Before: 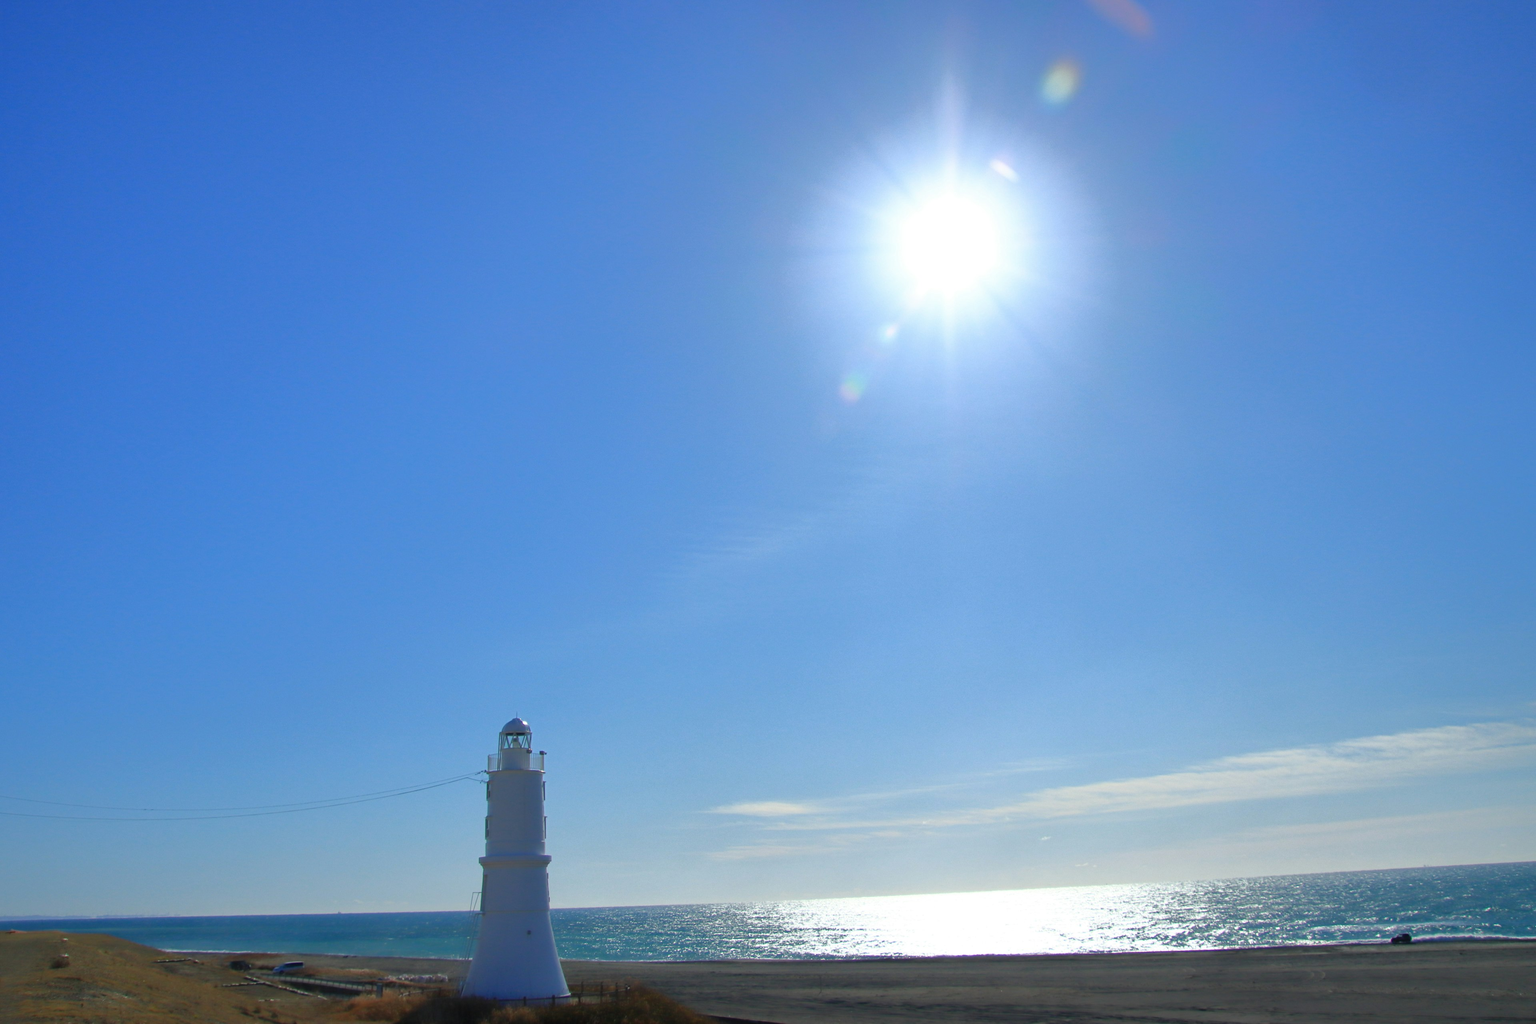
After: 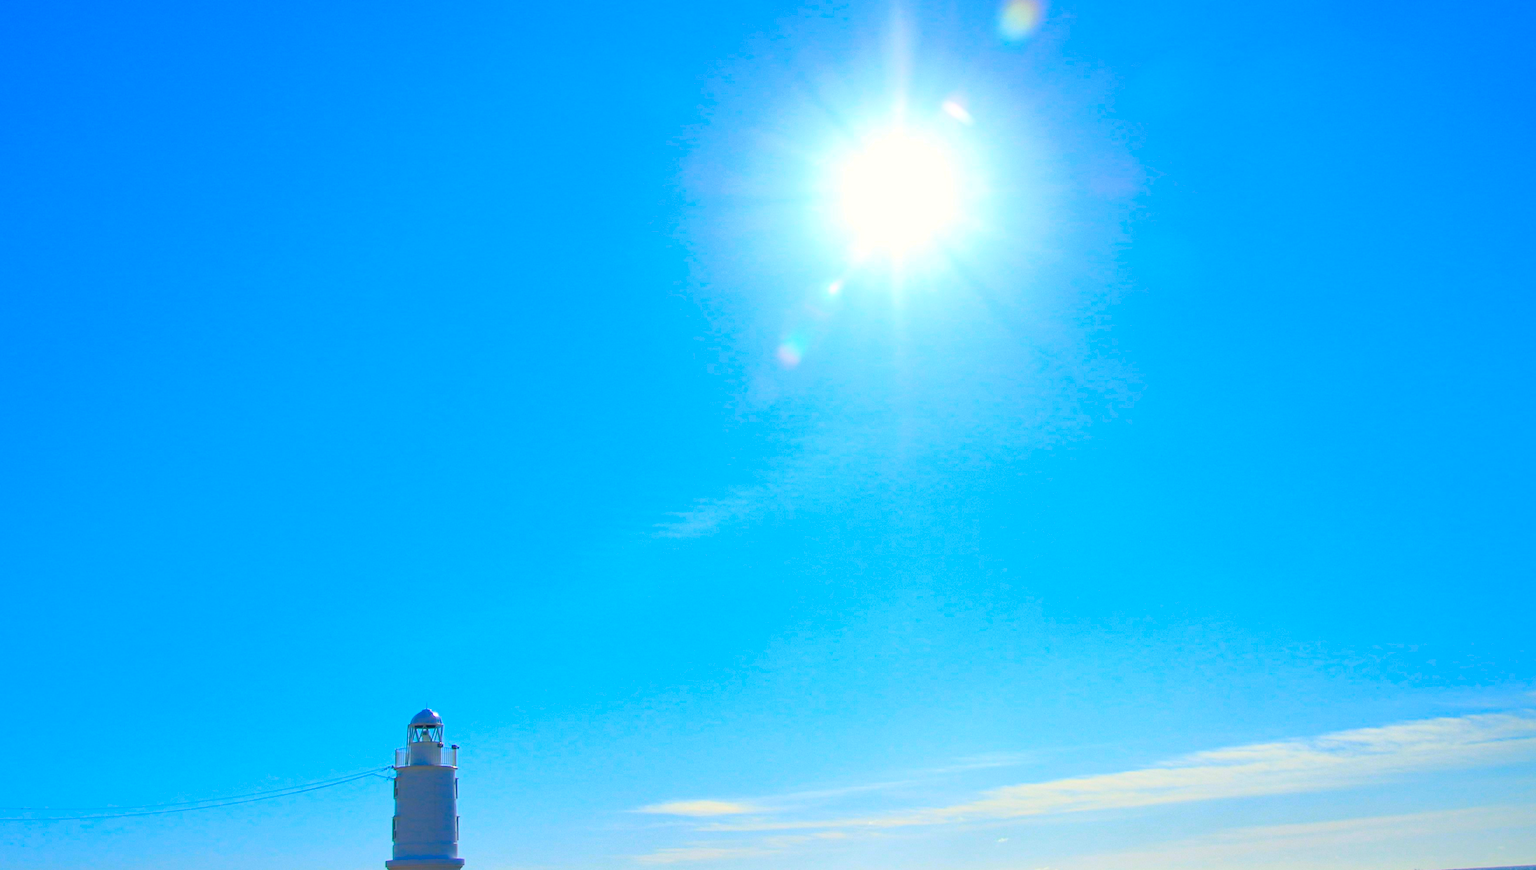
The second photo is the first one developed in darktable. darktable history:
haze removal: compatibility mode true, adaptive false
crop: left 8.159%, top 6.594%, bottom 15.326%
contrast brightness saturation: contrast 0.199, brightness 0.202, saturation 0.794
